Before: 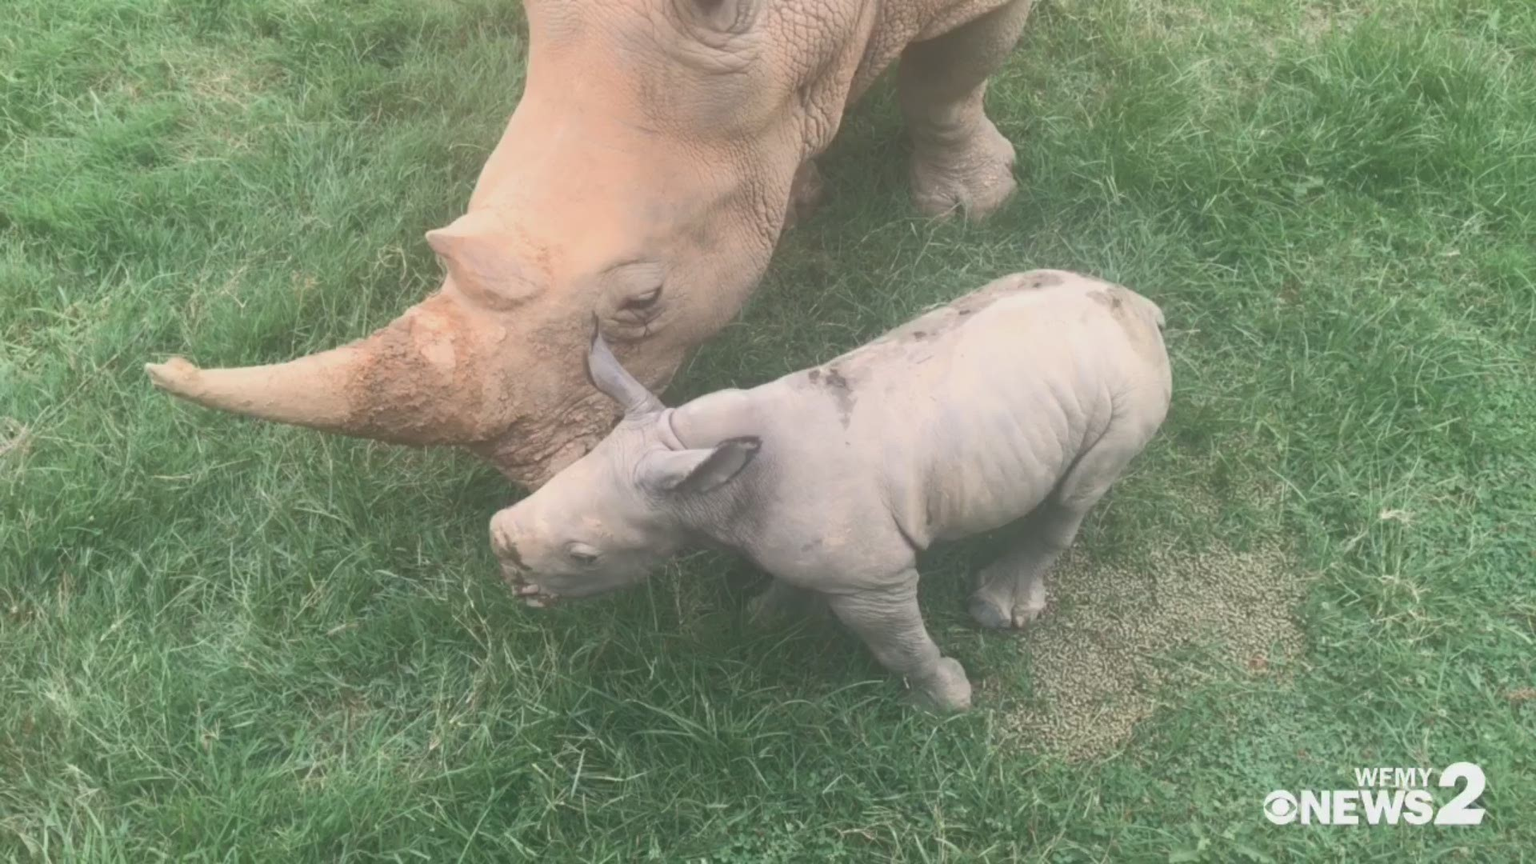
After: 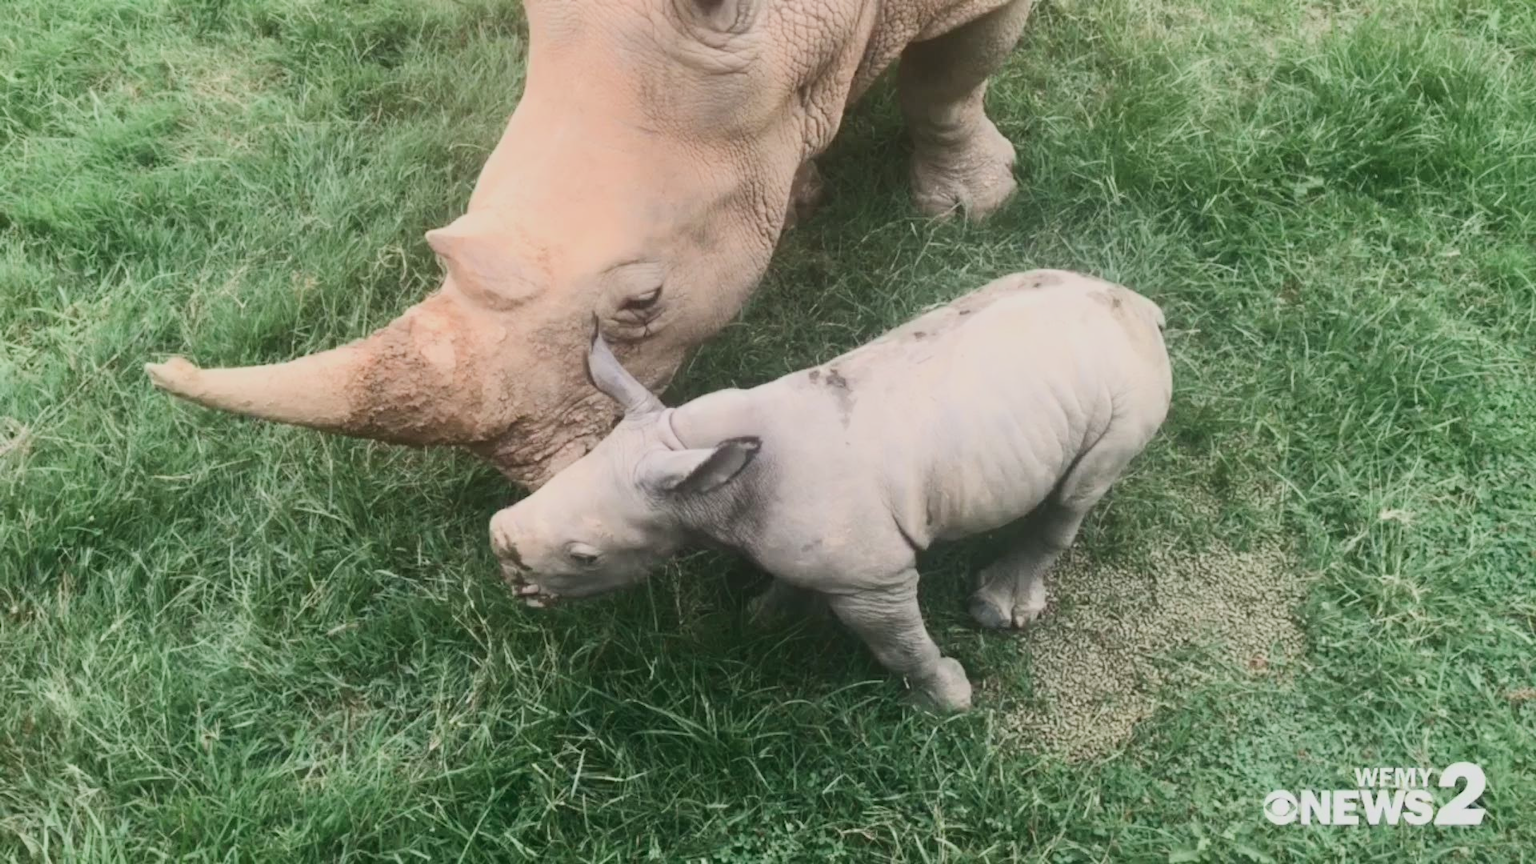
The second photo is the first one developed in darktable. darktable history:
contrast brightness saturation: contrast 0.32, brightness -0.08, saturation 0.17
filmic rgb: black relative exposure -7.32 EV, white relative exposure 5.09 EV, hardness 3.2
